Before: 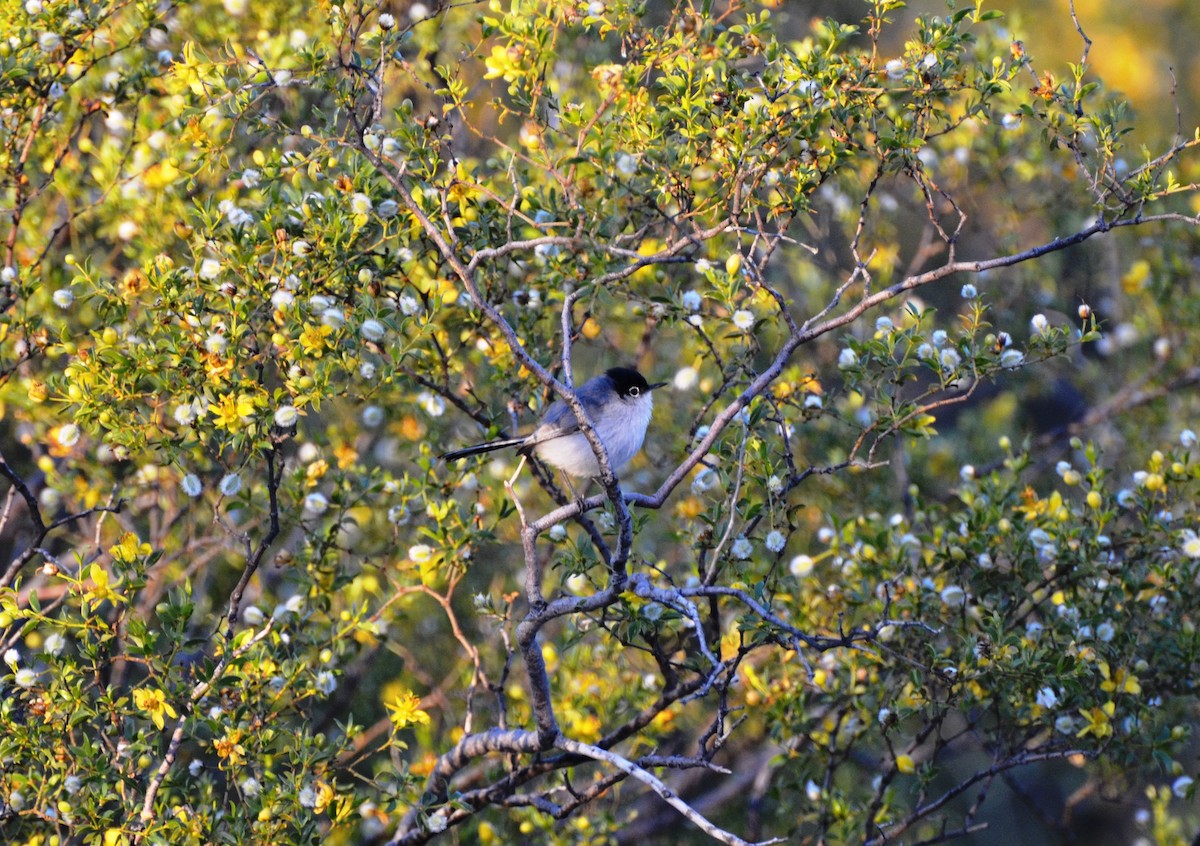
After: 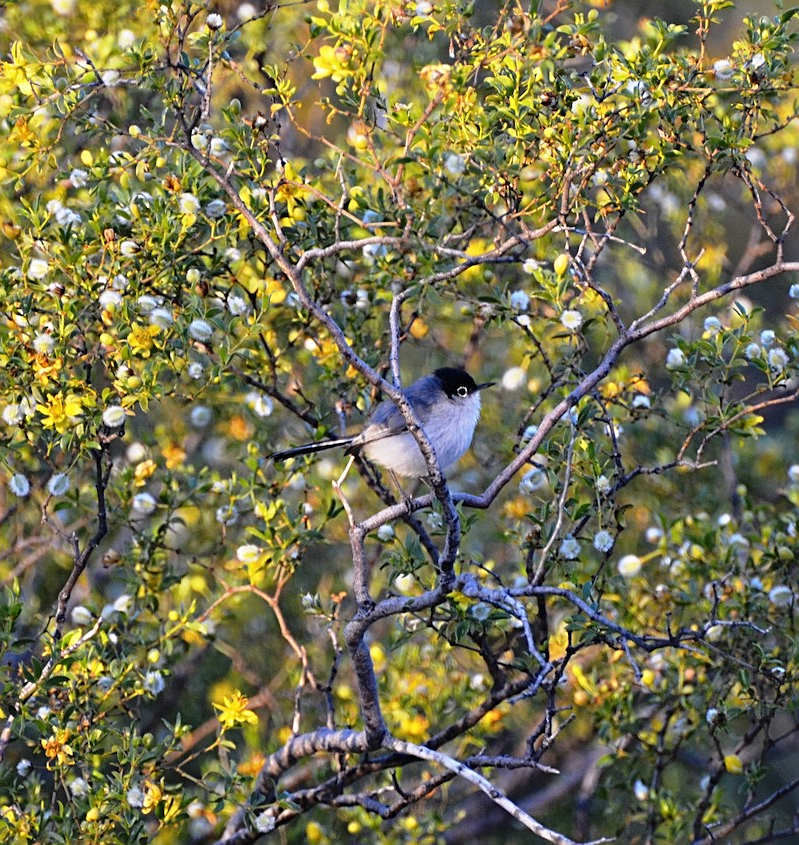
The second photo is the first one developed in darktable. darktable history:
sharpen: on, module defaults
crop and rotate: left 14.383%, right 18.963%
